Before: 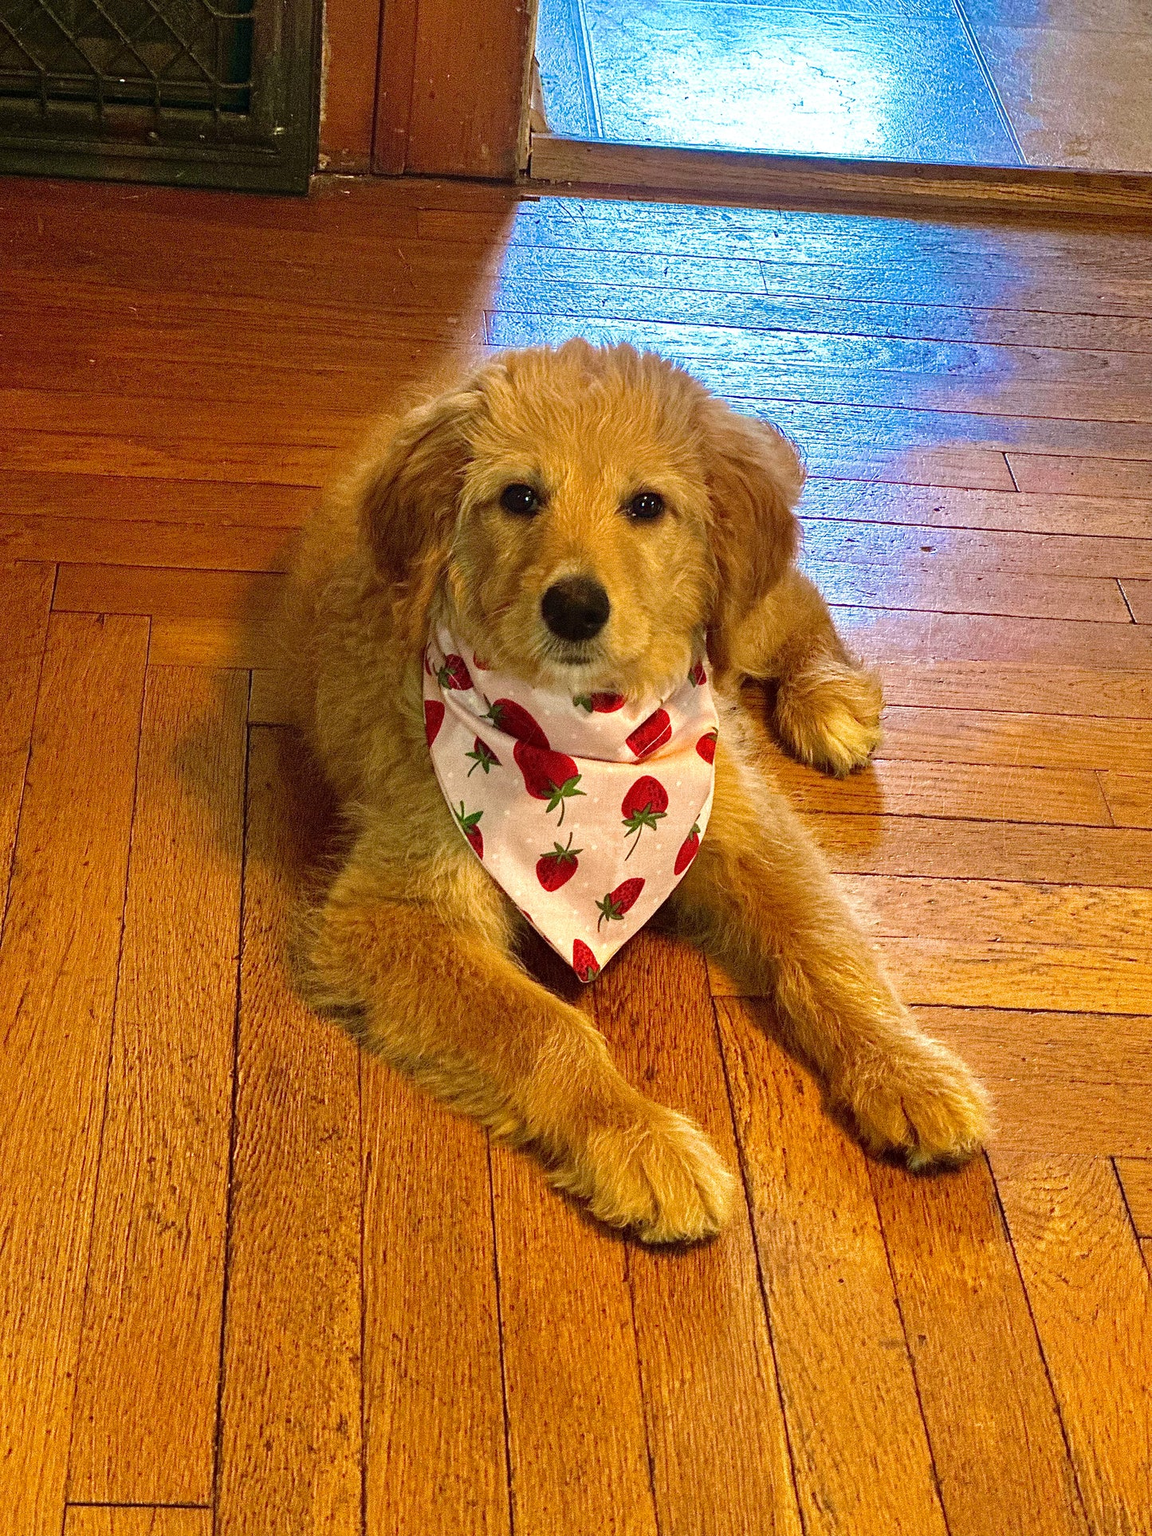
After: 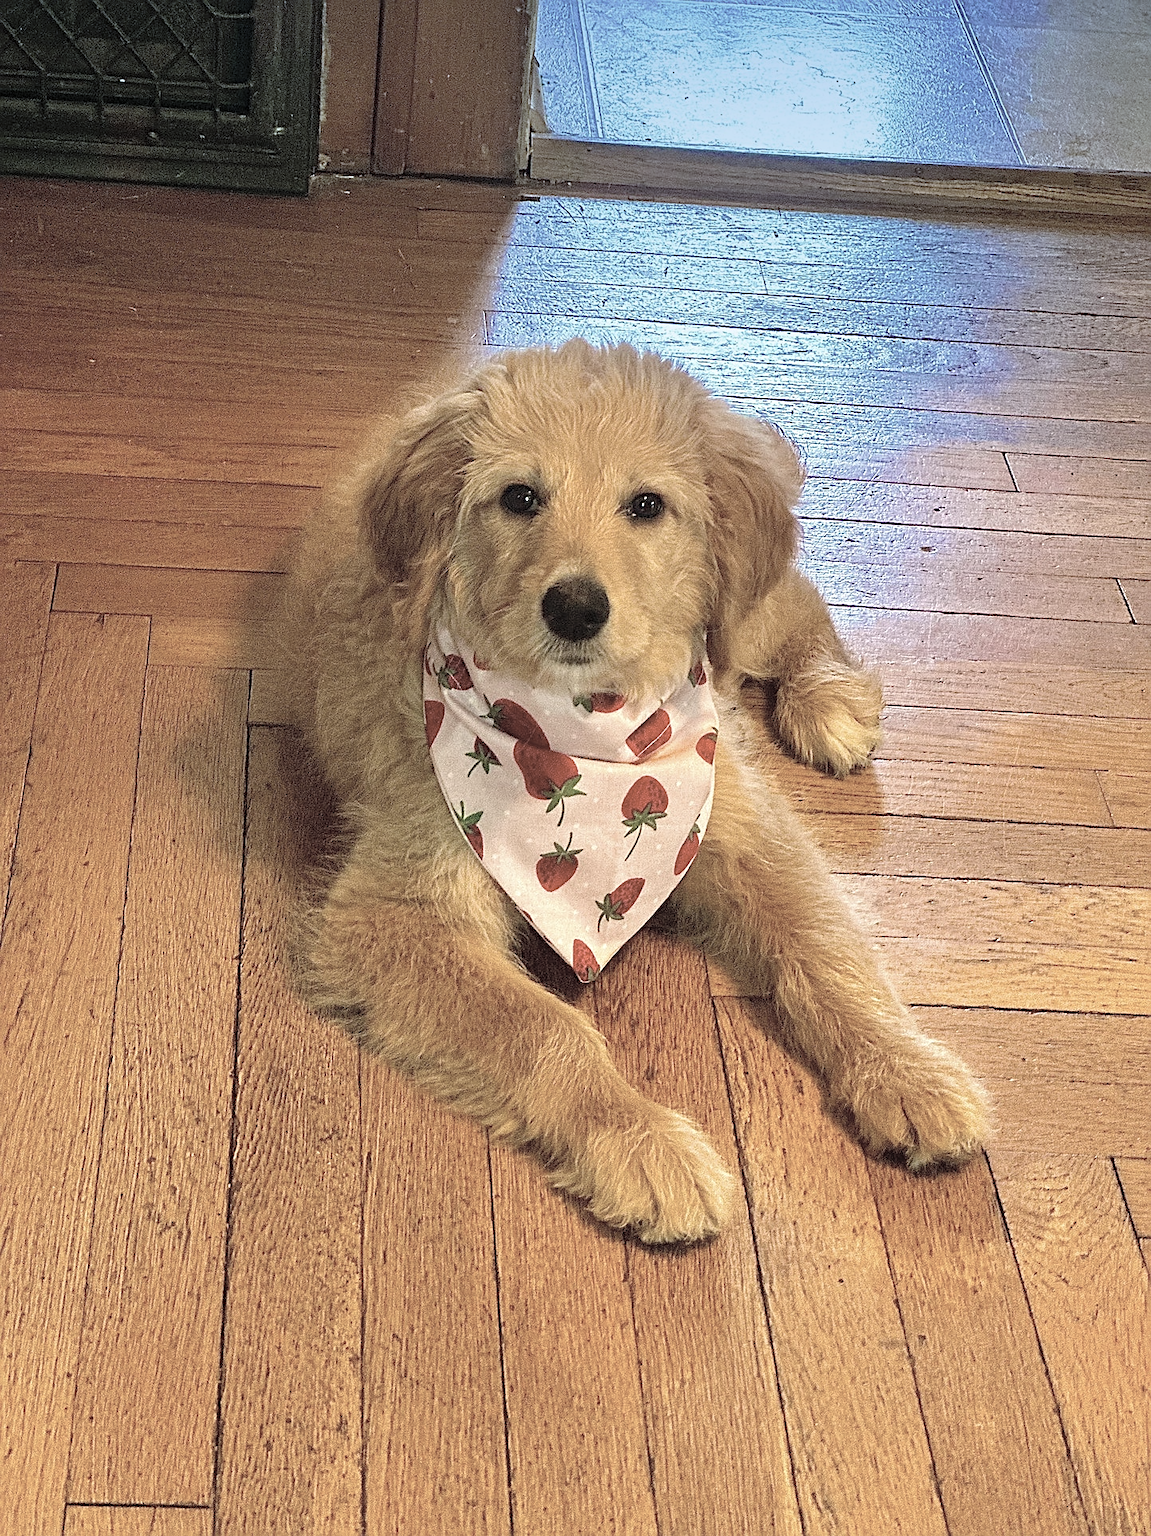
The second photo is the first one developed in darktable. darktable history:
contrast brightness saturation: brightness 0.18, saturation -0.5
sharpen: on, module defaults
graduated density: density 2.02 EV, hardness 44%, rotation 0.374°, offset 8.21, hue 208.8°, saturation 97%
